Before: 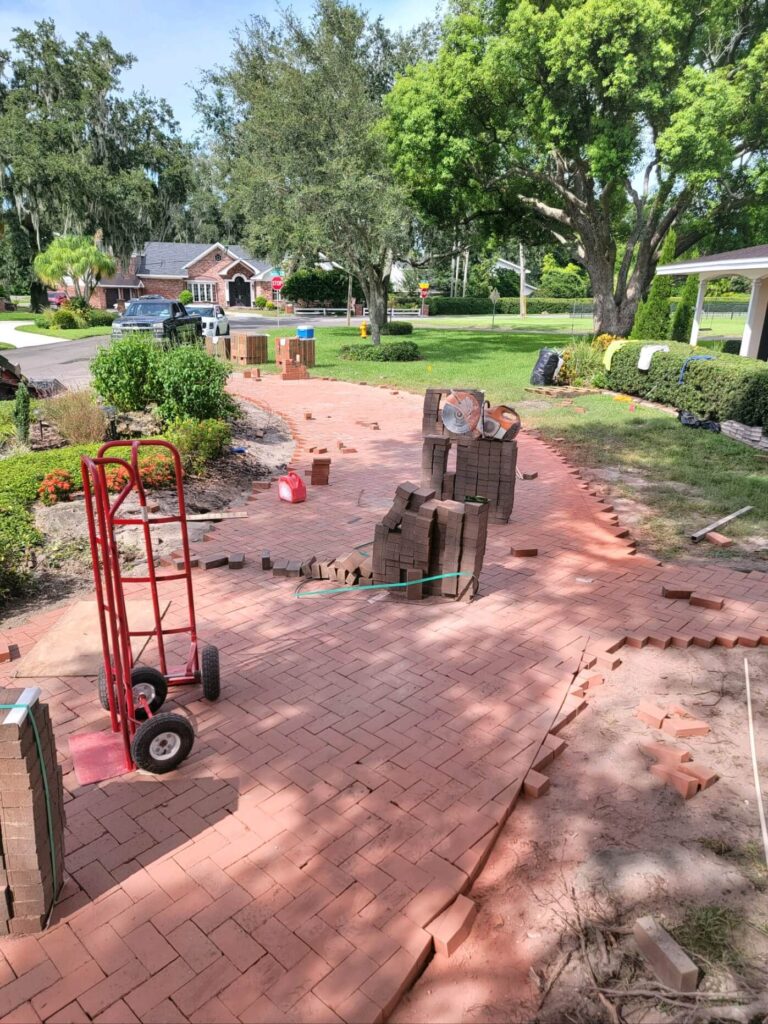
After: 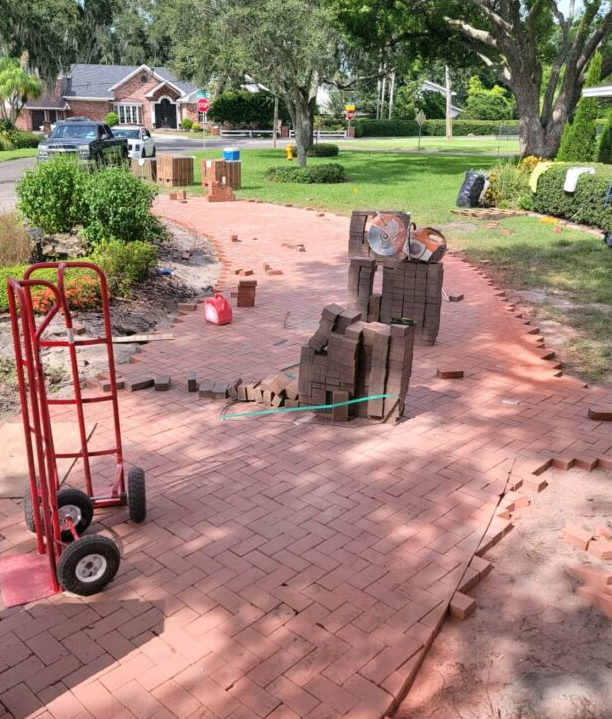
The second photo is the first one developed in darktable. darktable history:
exposure: compensate highlight preservation false
crop: left 9.711%, top 17.4%, right 10.594%, bottom 12.299%
